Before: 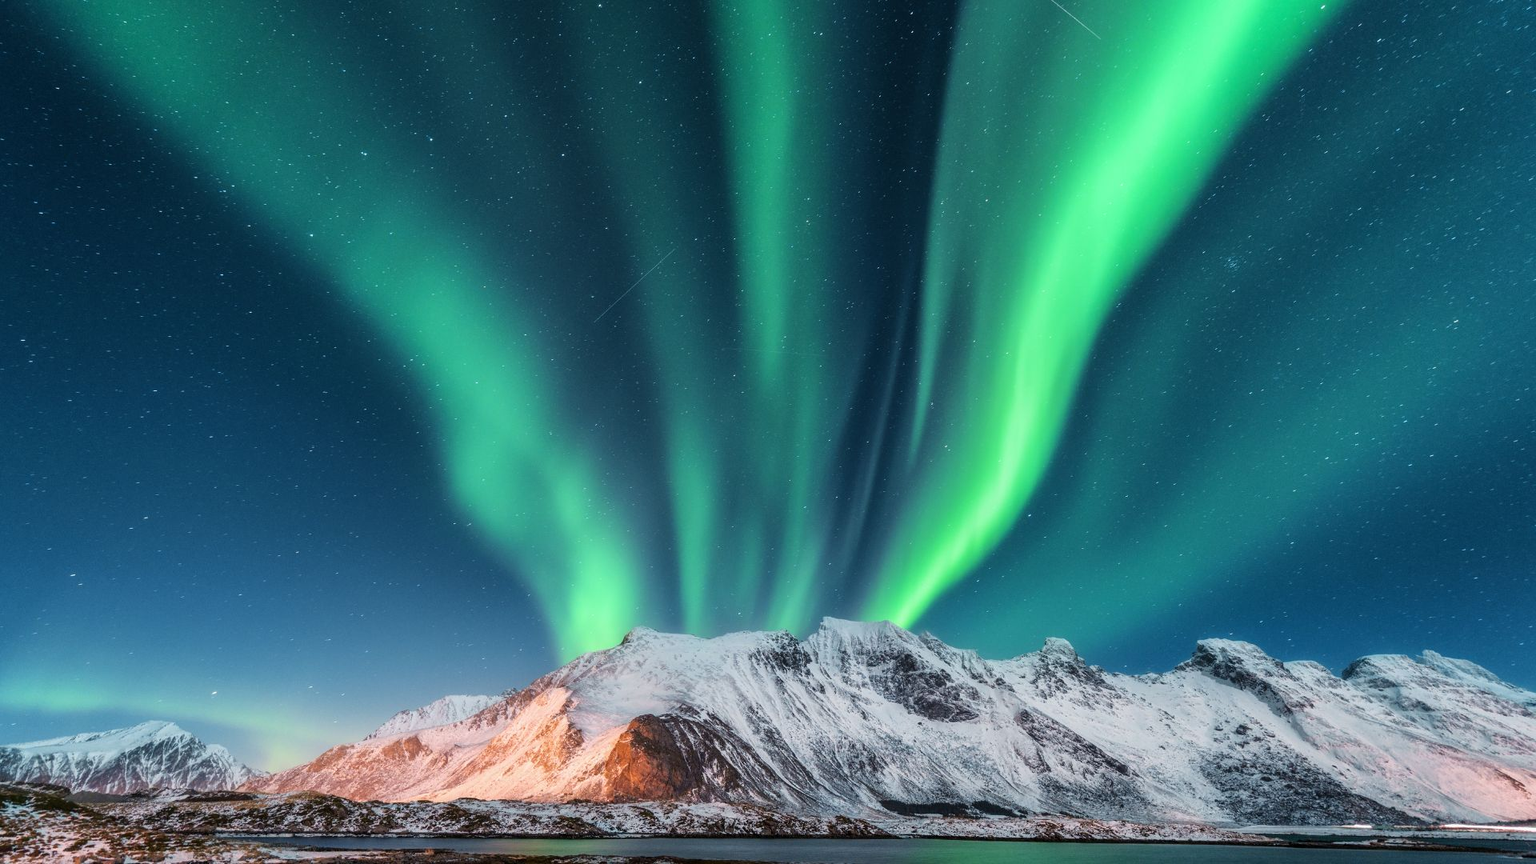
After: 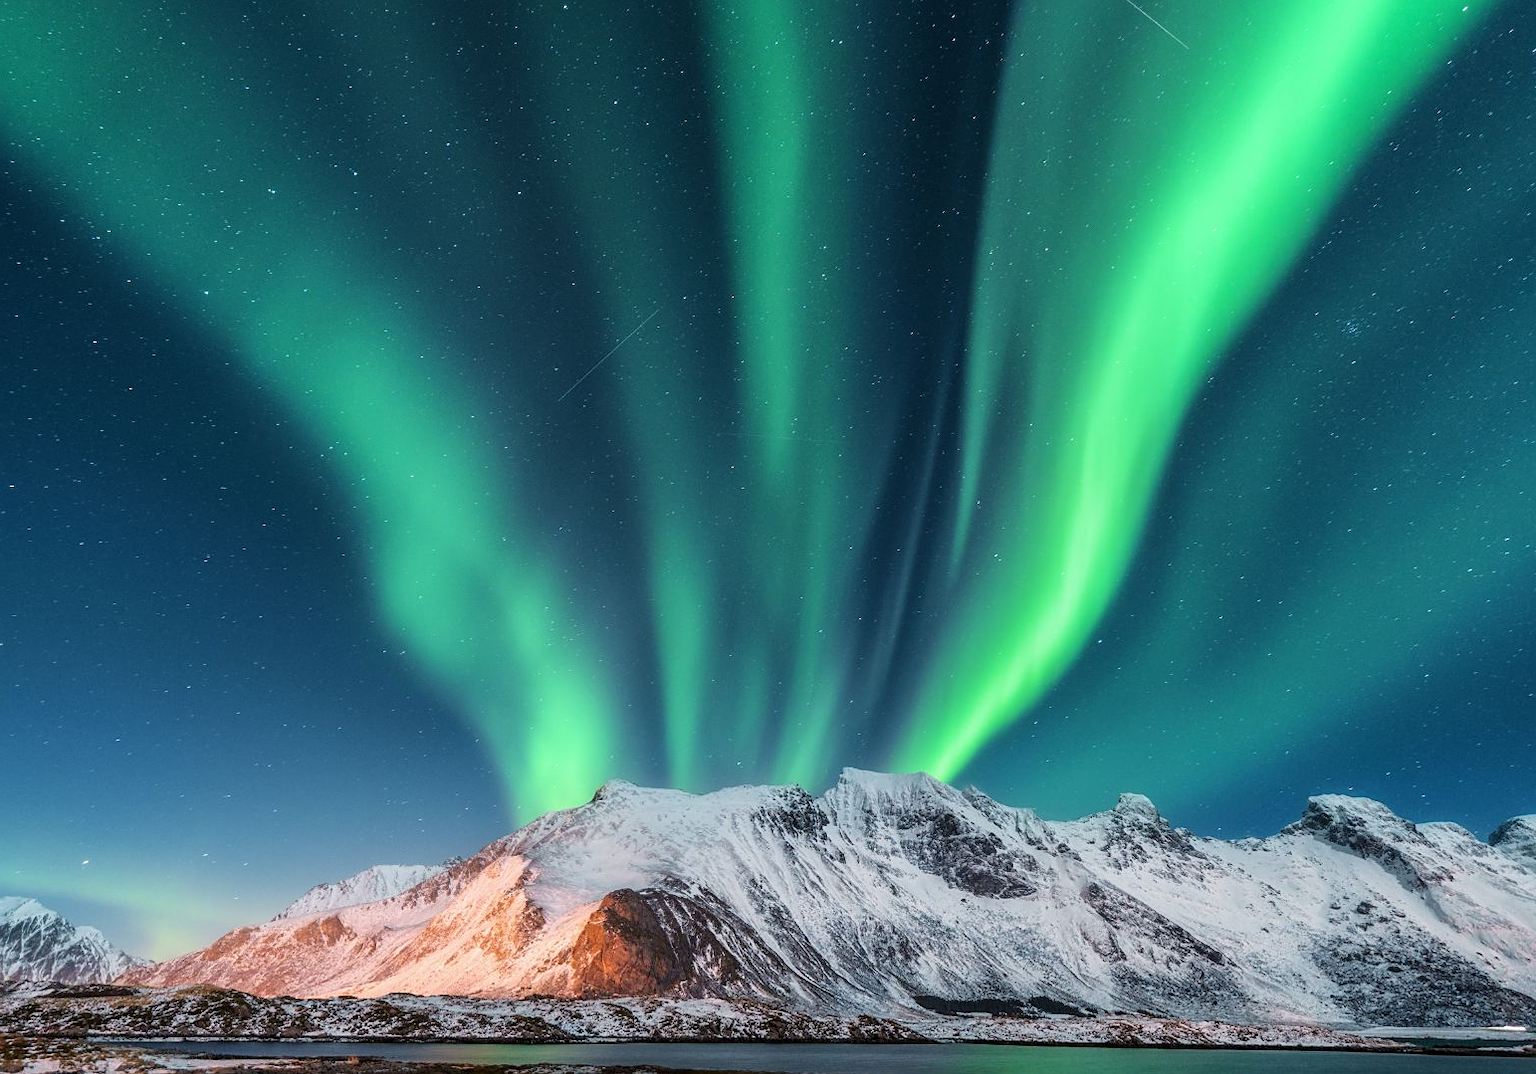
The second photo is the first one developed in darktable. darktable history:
sharpen: amount 0.204
crop and rotate: left 9.491%, right 10.114%
